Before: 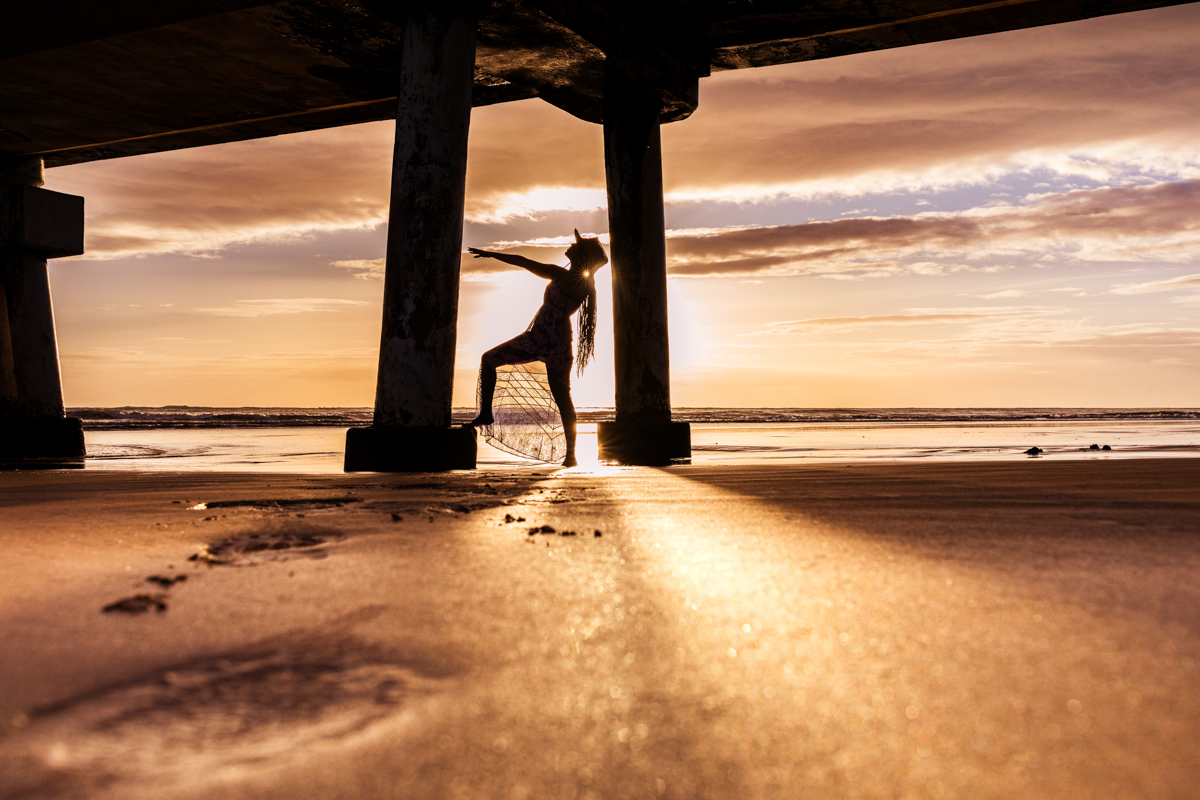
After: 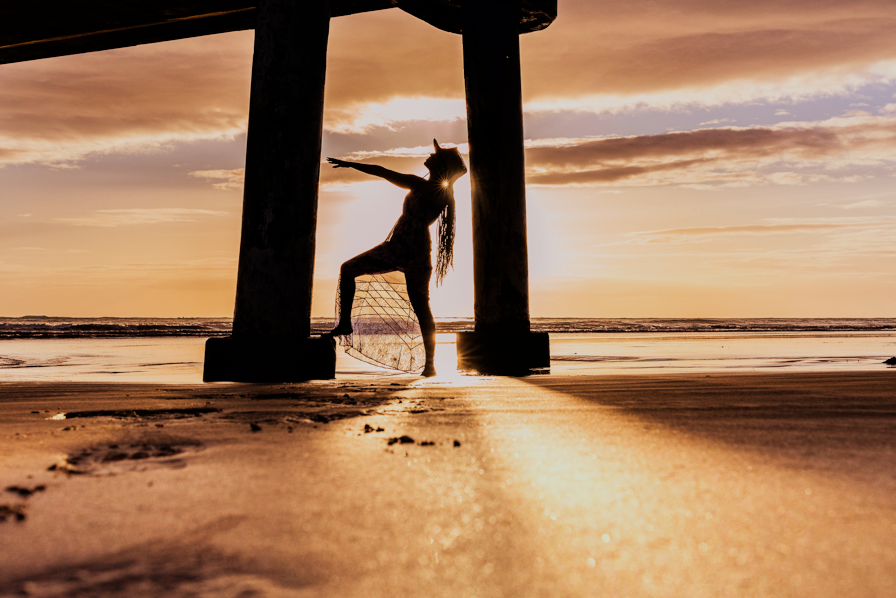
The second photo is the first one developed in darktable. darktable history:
filmic rgb: black relative exposure -7.82 EV, white relative exposure 4.29 EV, hardness 3.86, color science v6 (2022)
crop and rotate: left 11.831%, top 11.346%, right 13.429%, bottom 13.899%
